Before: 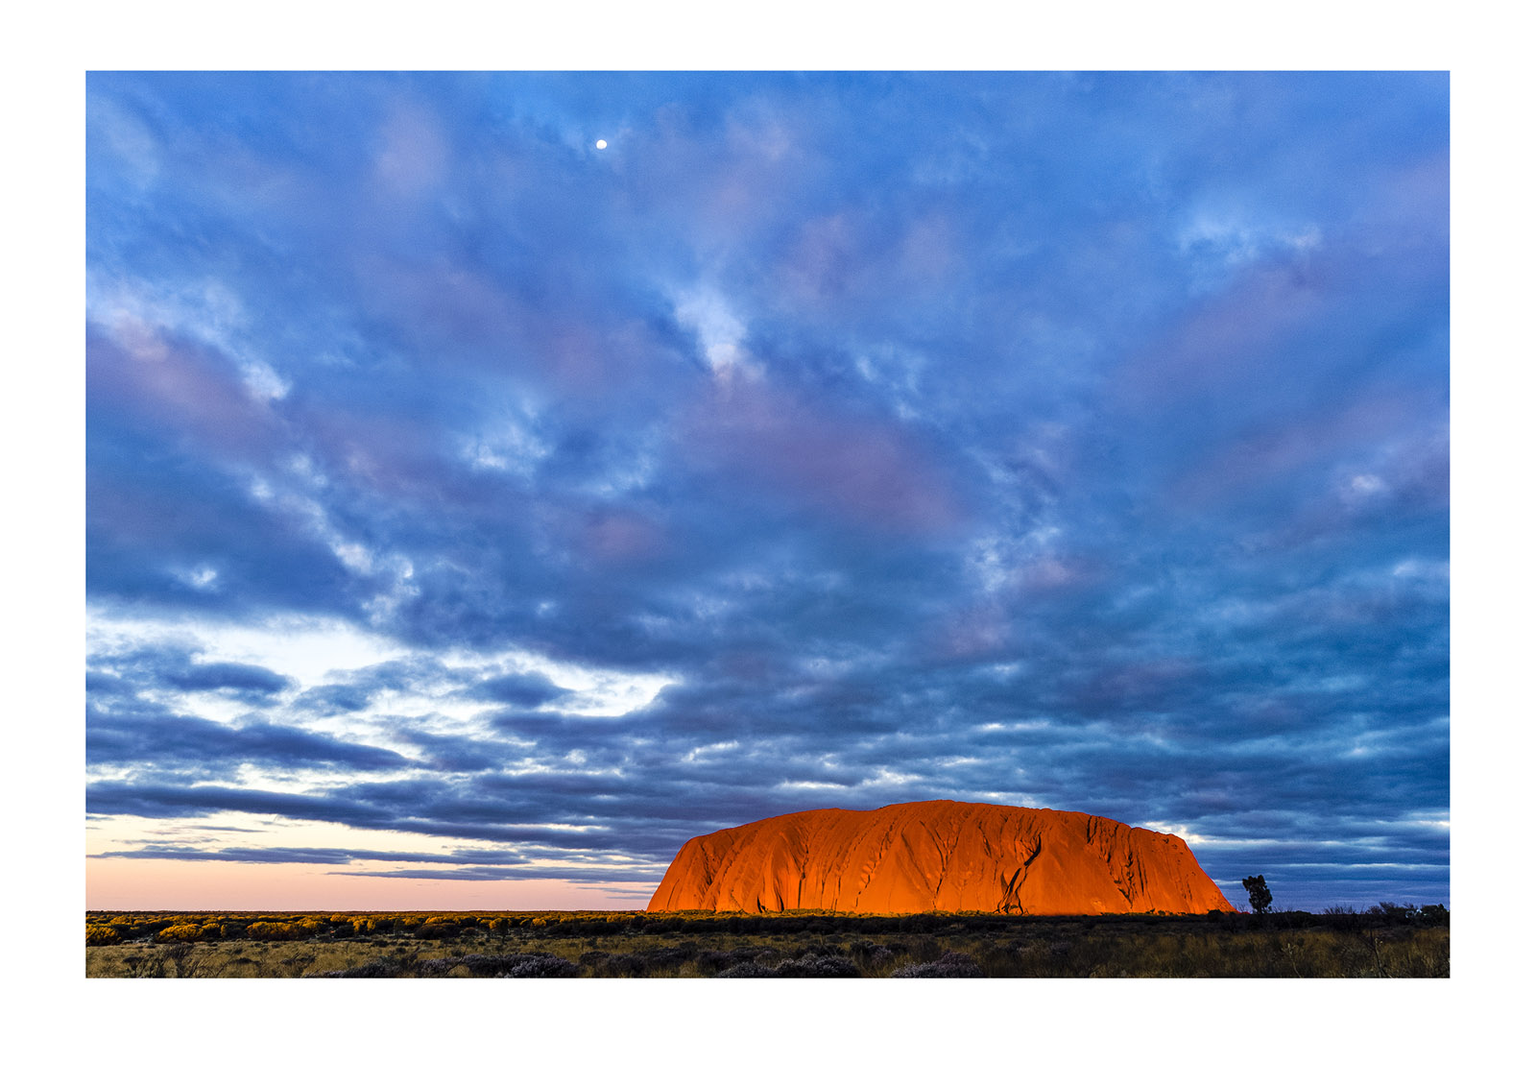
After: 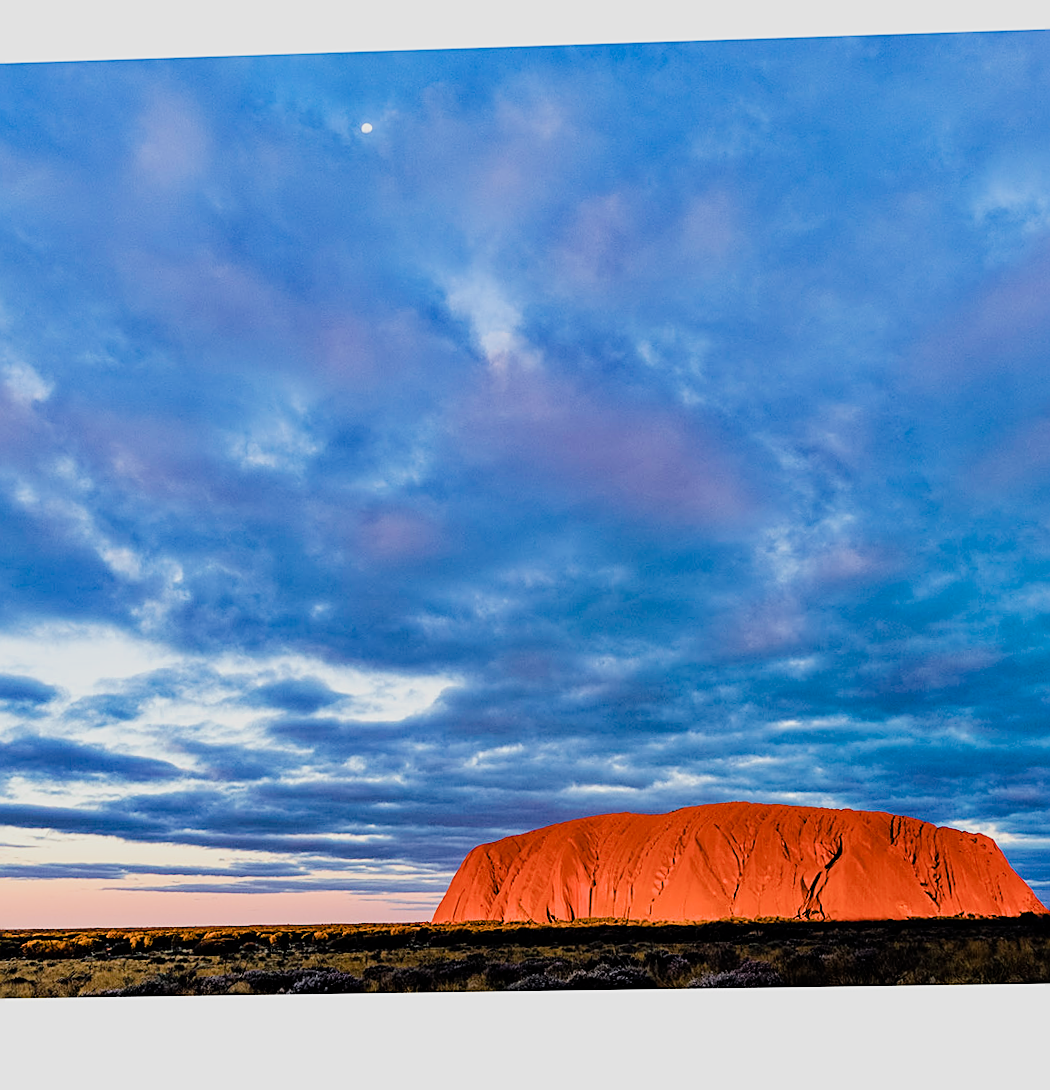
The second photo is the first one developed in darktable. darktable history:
crop and rotate: left 14.436%, right 18.898%
sharpen: on, module defaults
rotate and perspective: rotation -1.32°, lens shift (horizontal) -0.031, crop left 0.015, crop right 0.985, crop top 0.047, crop bottom 0.982
exposure: exposure 0.426 EV, compensate highlight preservation false
filmic rgb: black relative exposure -7.65 EV, white relative exposure 4.56 EV, hardness 3.61
